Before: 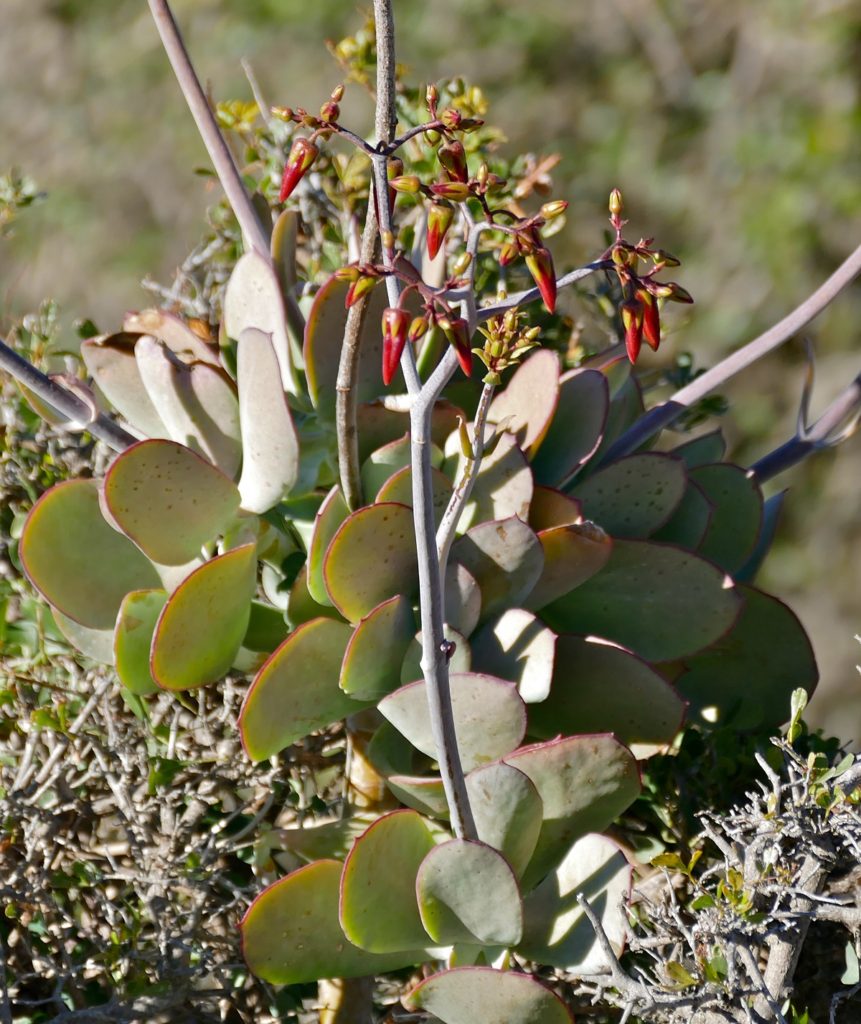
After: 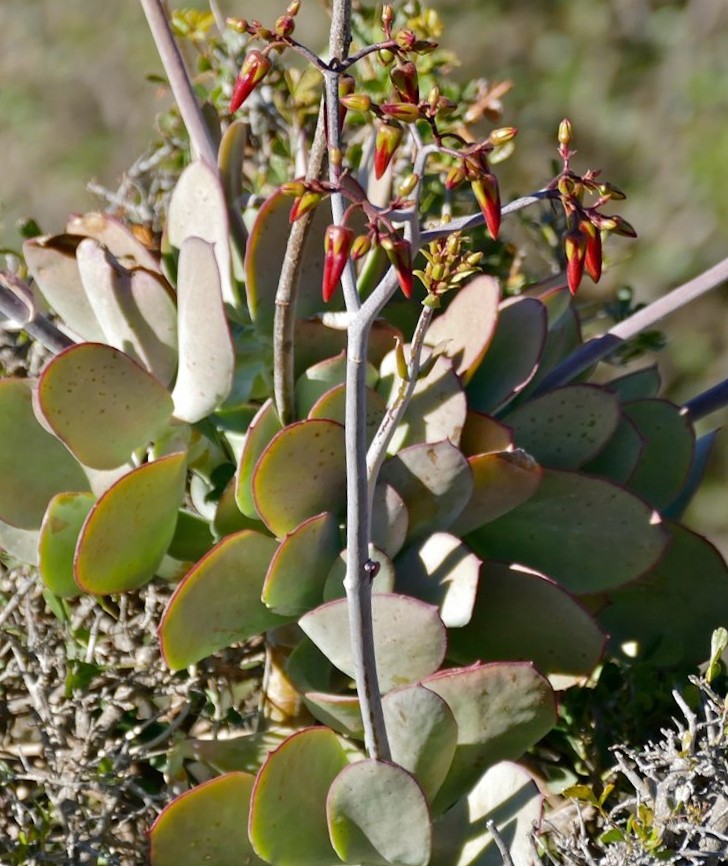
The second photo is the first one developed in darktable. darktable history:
crop and rotate: angle -3.27°, left 5.211%, top 5.211%, right 4.607%, bottom 4.607%
base curve: exposure shift 0, preserve colors none
